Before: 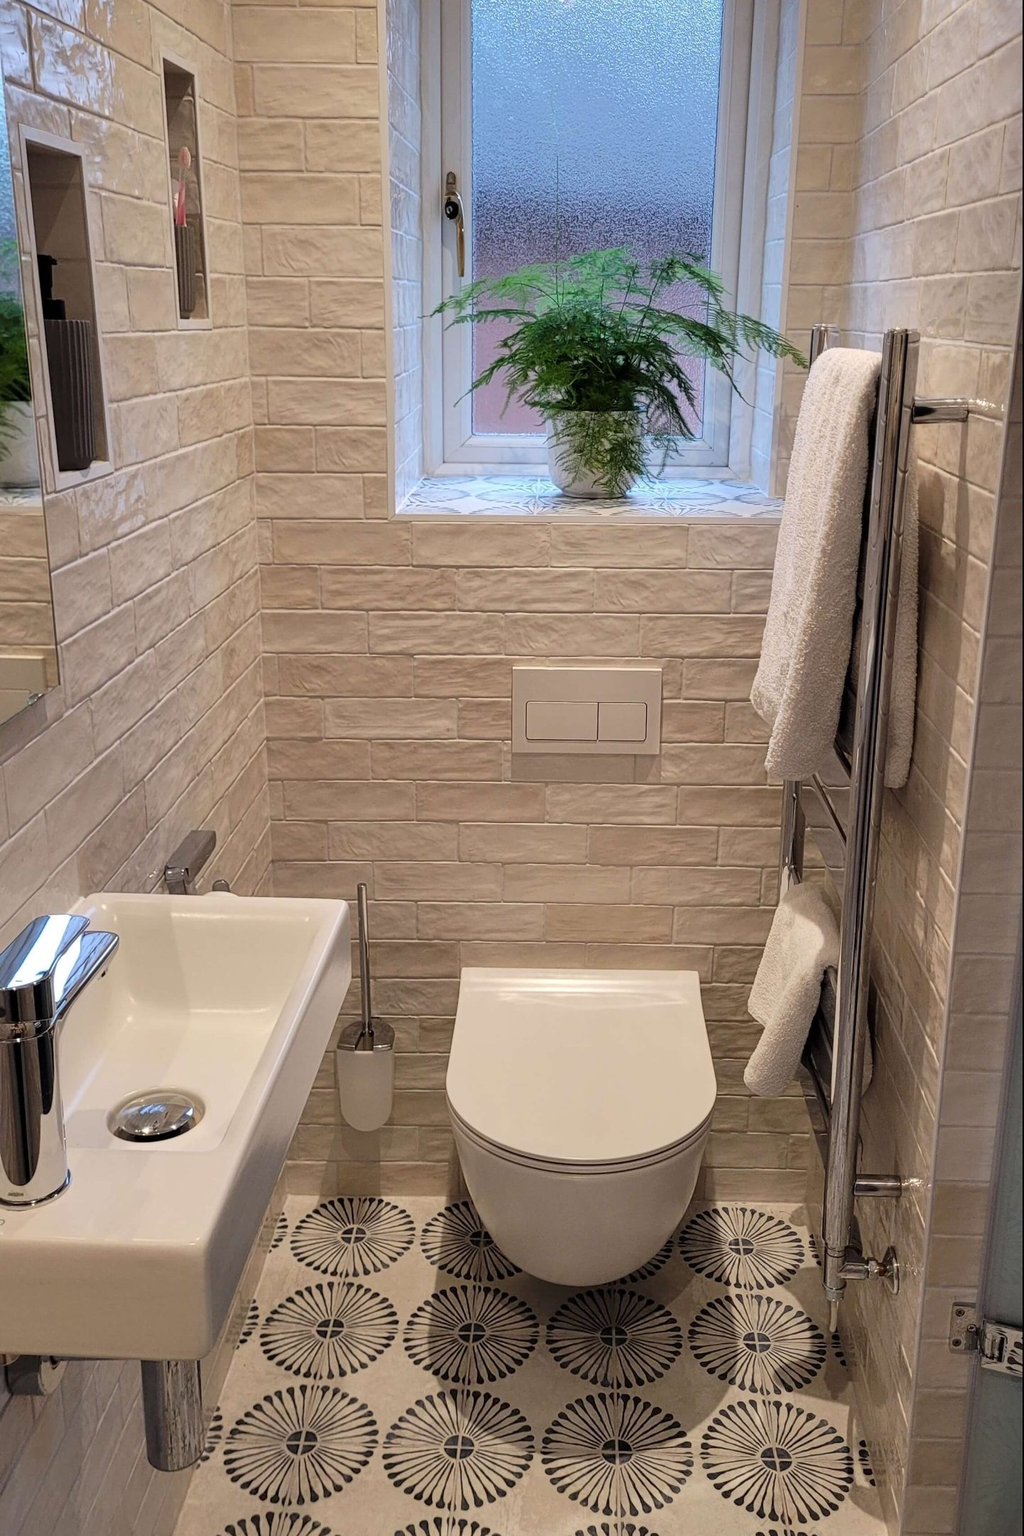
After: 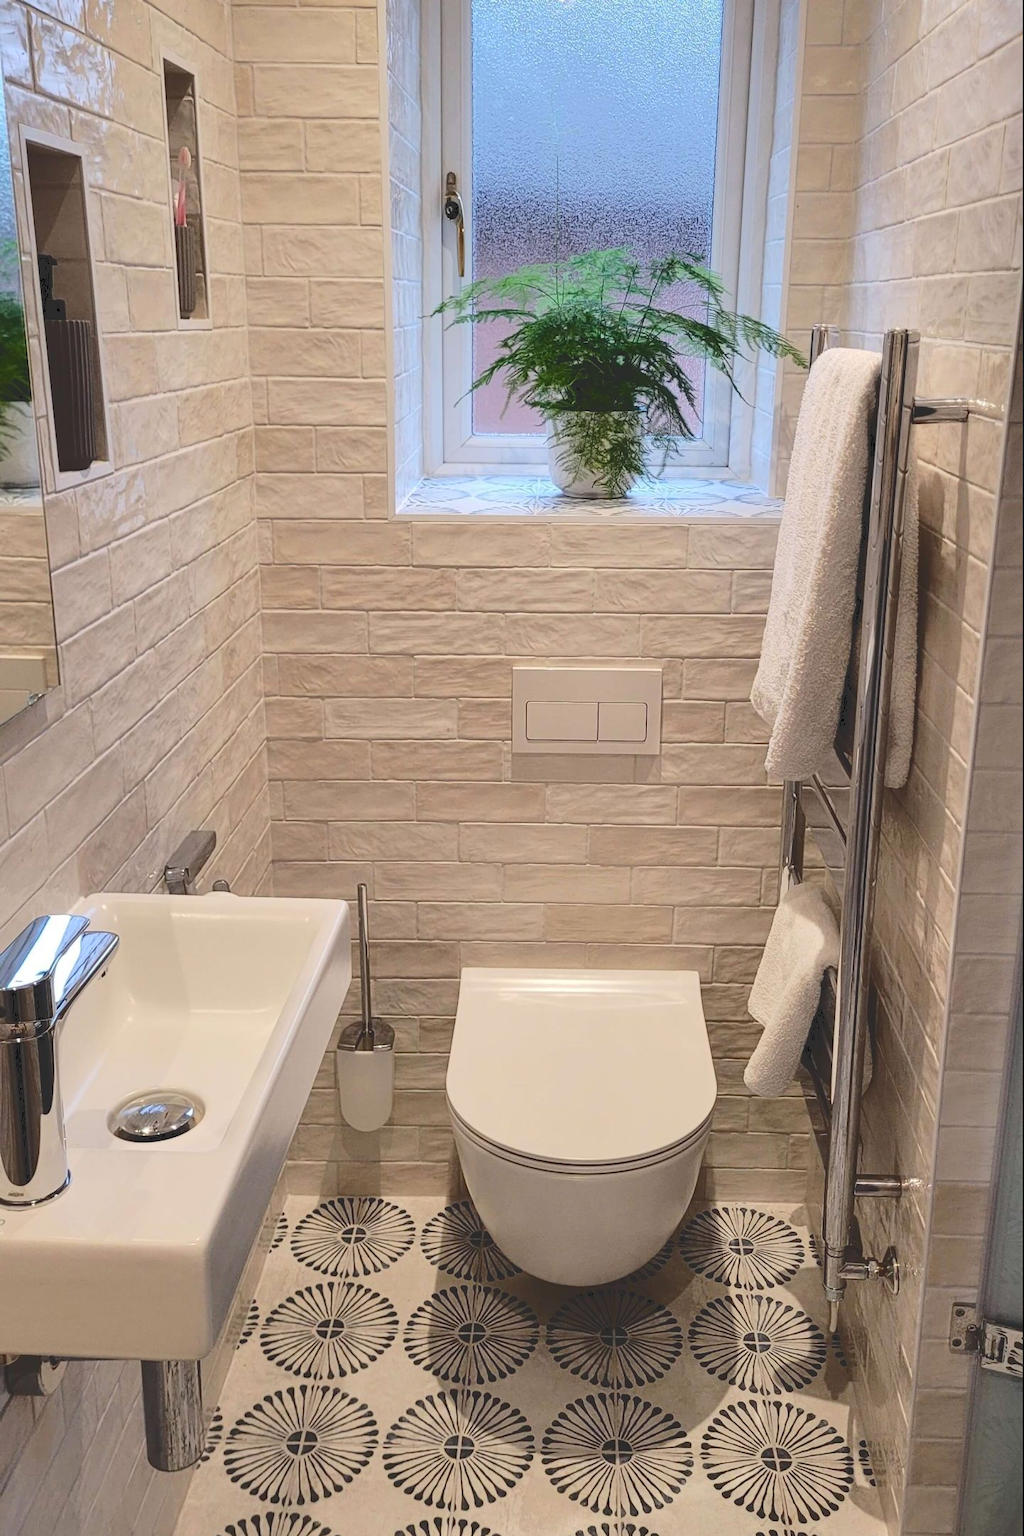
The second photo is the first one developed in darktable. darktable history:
tone curve: curves: ch0 [(0, 0) (0.003, 0.177) (0.011, 0.177) (0.025, 0.176) (0.044, 0.178) (0.069, 0.186) (0.1, 0.194) (0.136, 0.203) (0.177, 0.223) (0.224, 0.255) (0.277, 0.305) (0.335, 0.383) (0.399, 0.467) (0.468, 0.546) (0.543, 0.616) (0.623, 0.694) (0.709, 0.764) (0.801, 0.834) (0.898, 0.901) (1, 1)], color space Lab, independent channels, preserve colors none
